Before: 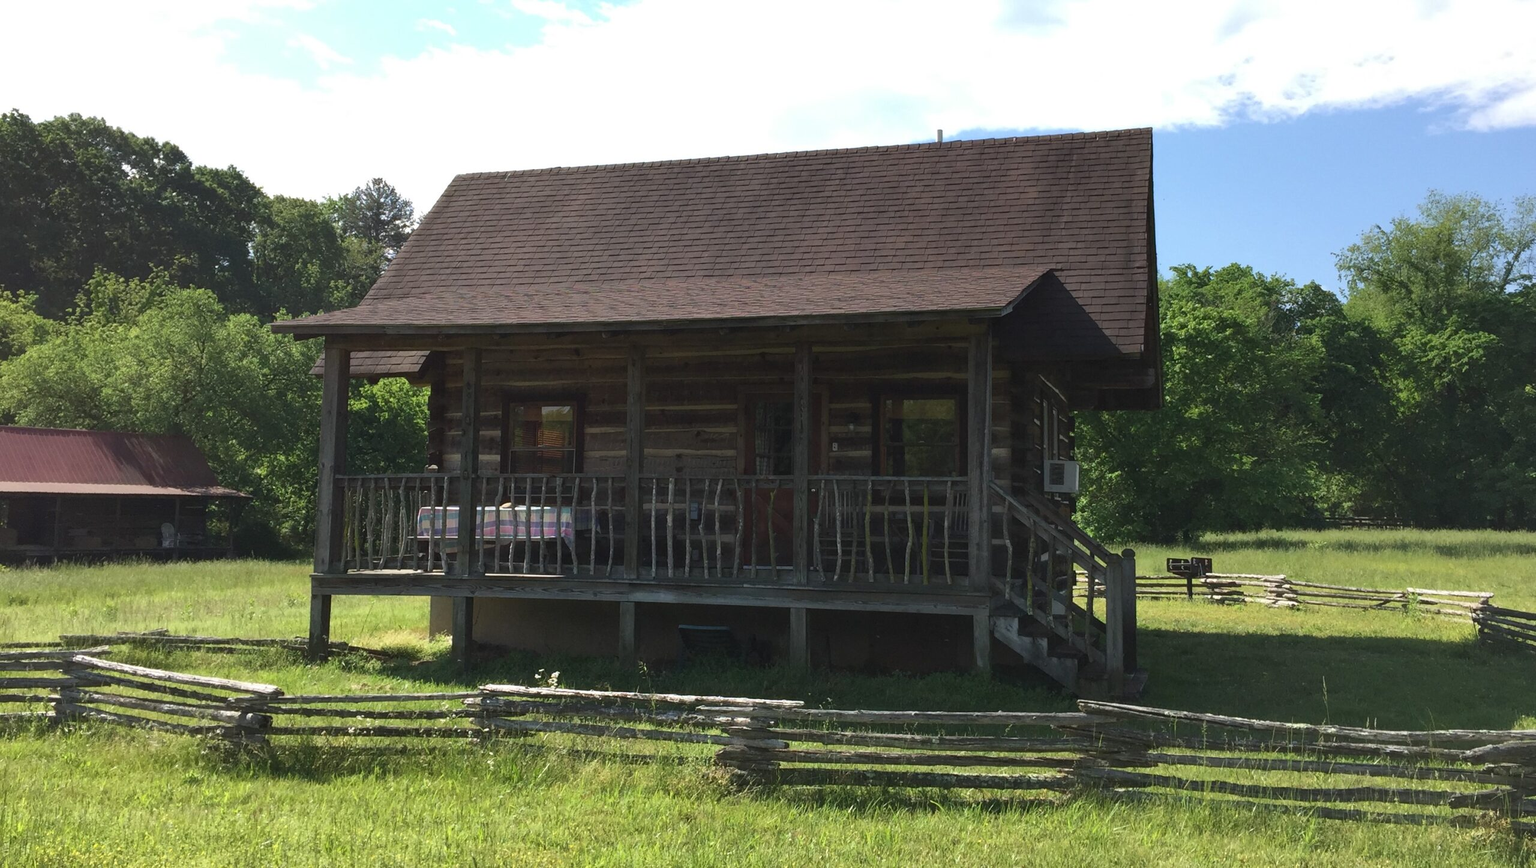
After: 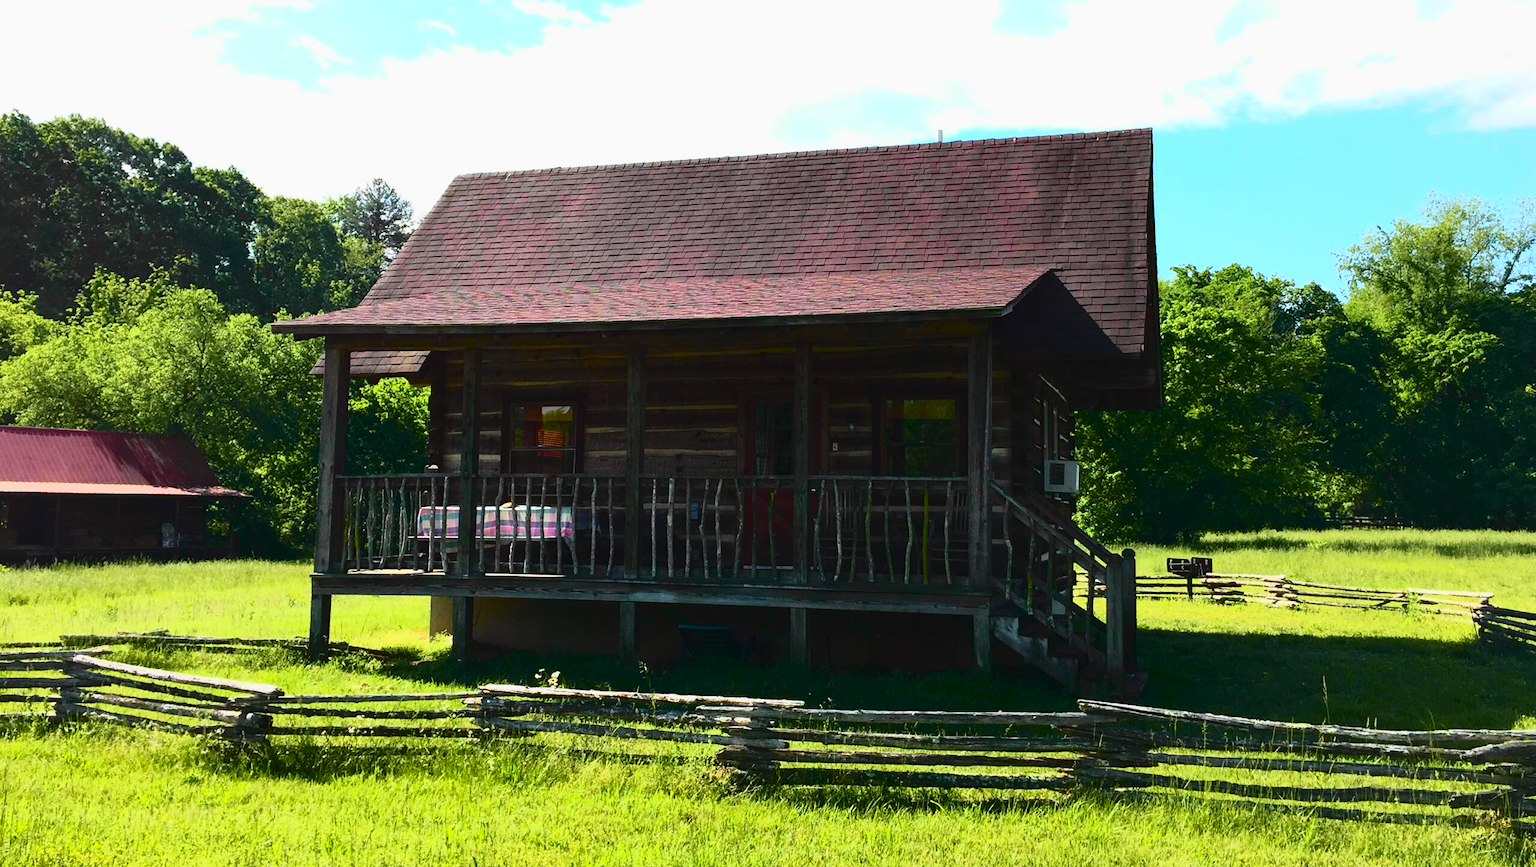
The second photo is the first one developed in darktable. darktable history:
contrast brightness saturation: contrast 0.18, saturation 0.3
exposure: exposure 0.3 EV, compensate highlight preservation false
tone curve: curves: ch0 [(0, 0) (0.046, 0.031) (0.163, 0.114) (0.391, 0.432) (0.488, 0.561) (0.695, 0.839) (0.785, 0.904) (1, 0.965)]; ch1 [(0, 0) (0.248, 0.252) (0.427, 0.412) (0.482, 0.462) (0.499, 0.499) (0.518, 0.518) (0.535, 0.577) (0.585, 0.623) (0.679, 0.743) (0.788, 0.809) (1, 1)]; ch2 [(0, 0) (0.313, 0.262) (0.427, 0.417) (0.473, 0.47) (0.503, 0.503) (0.523, 0.515) (0.557, 0.596) (0.598, 0.646) (0.708, 0.771) (1, 1)], color space Lab, independent channels, preserve colors none
graduated density: rotation -180°, offset 24.95
